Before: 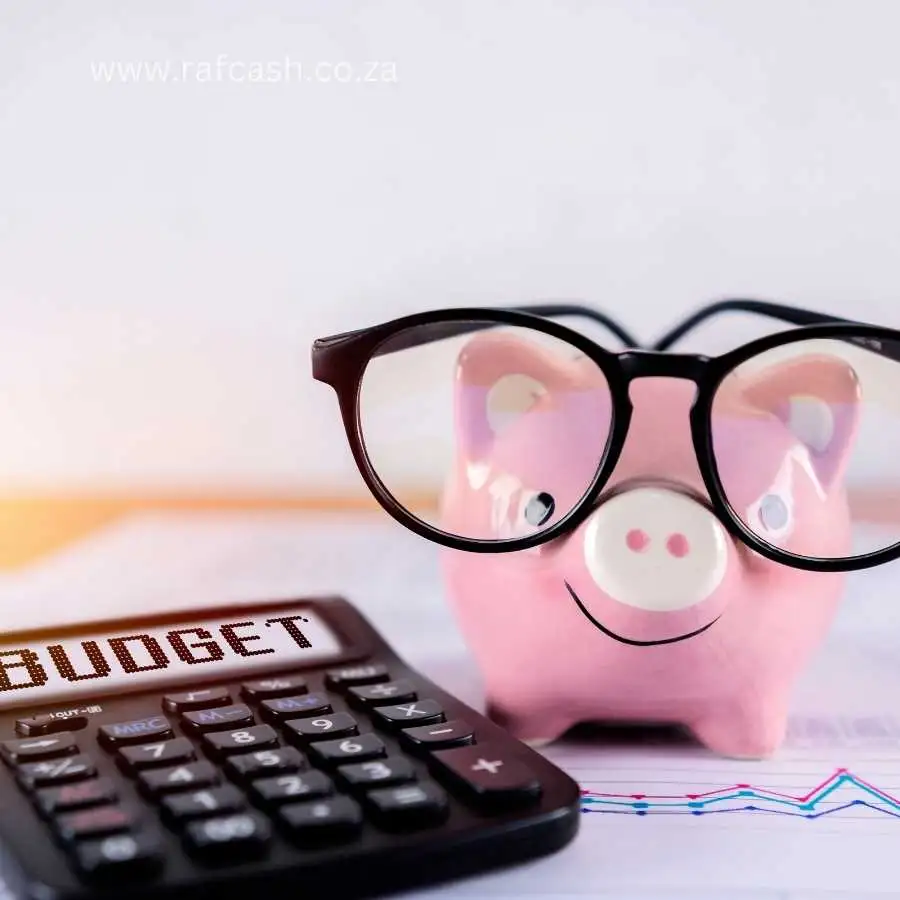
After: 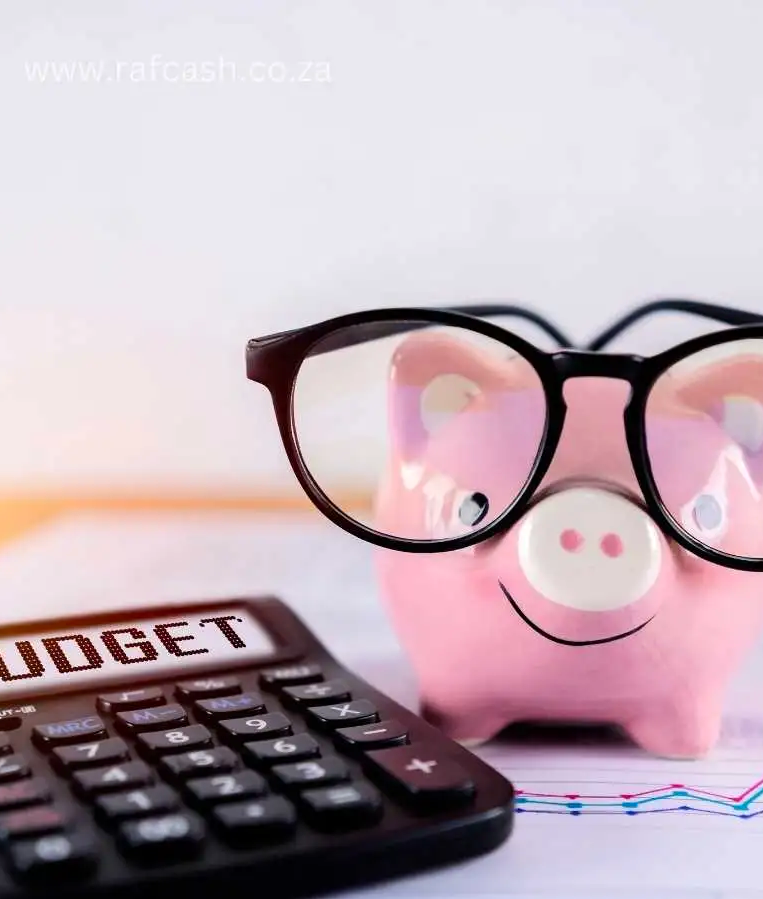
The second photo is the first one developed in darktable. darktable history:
contrast brightness saturation: contrast 0.044, saturation 0.069
crop: left 7.357%, right 7.814%
